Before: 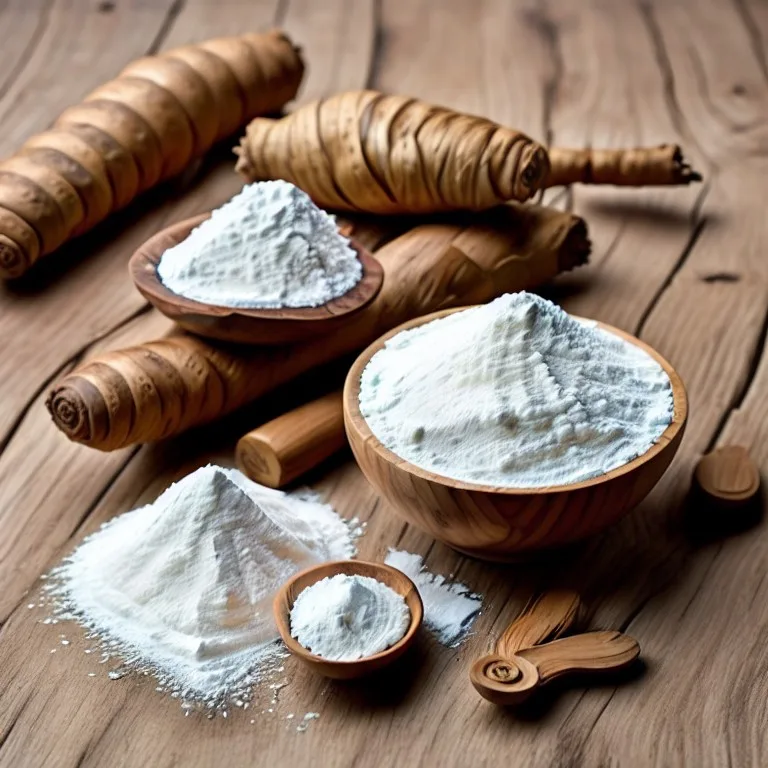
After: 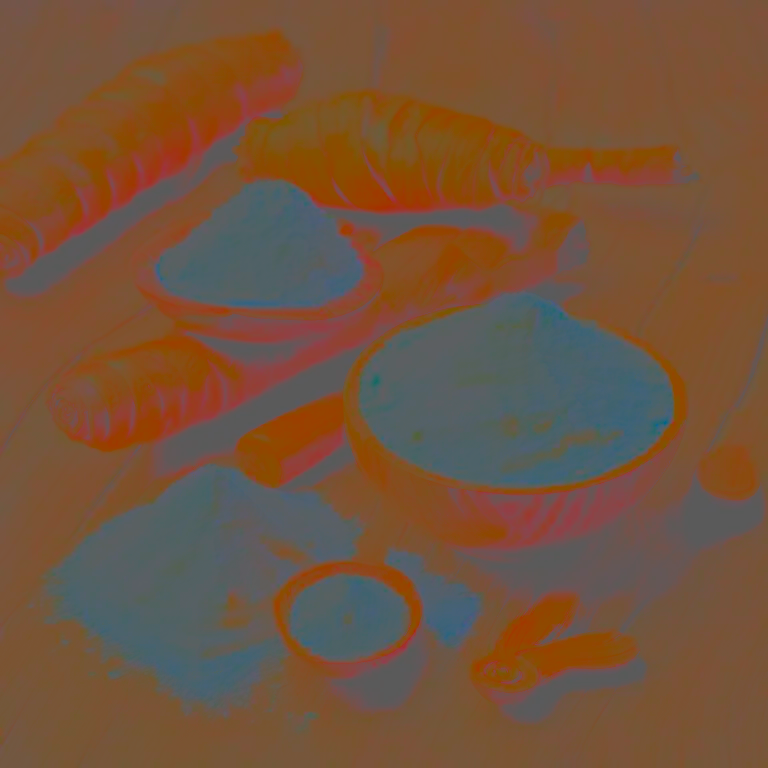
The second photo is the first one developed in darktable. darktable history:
contrast brightness saturation: contrast -0.98, brightness -0.176, saturation 0.733
